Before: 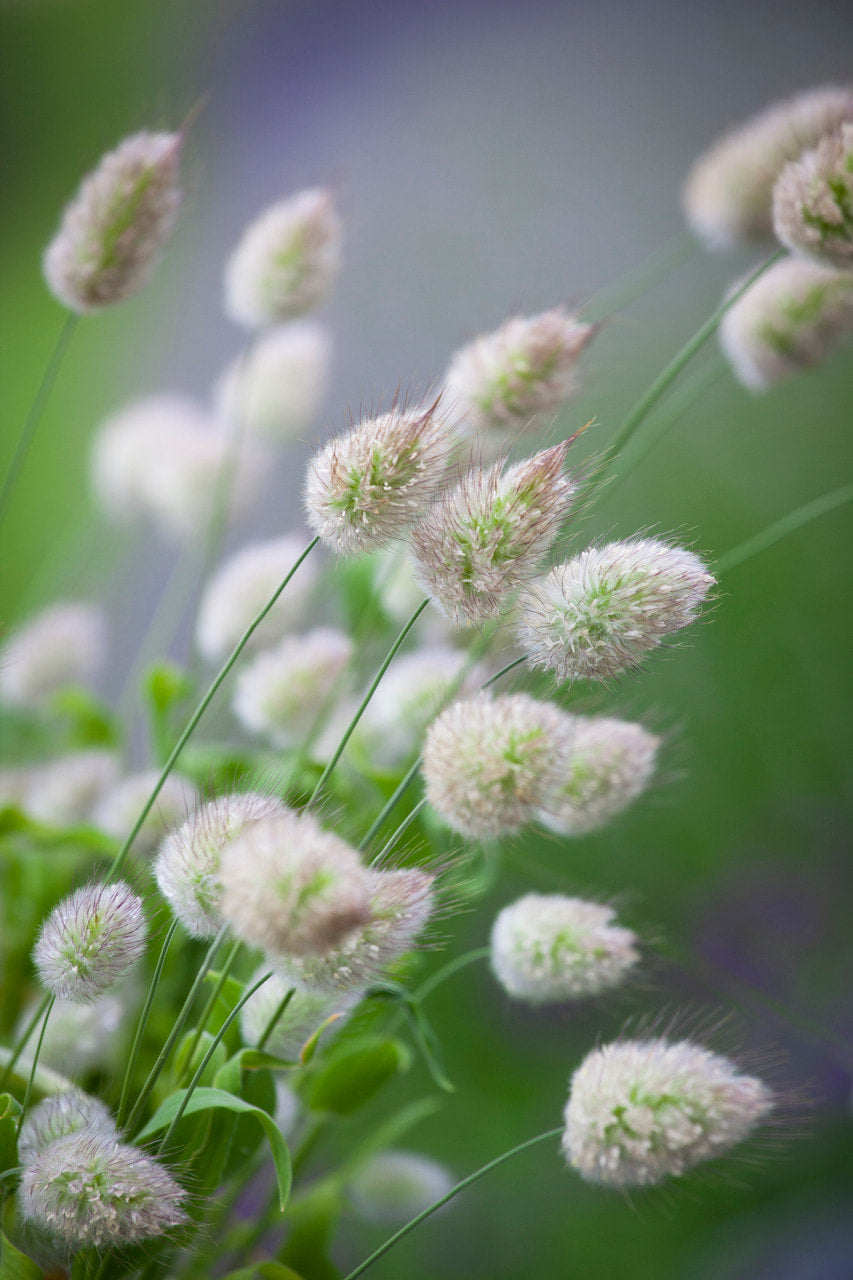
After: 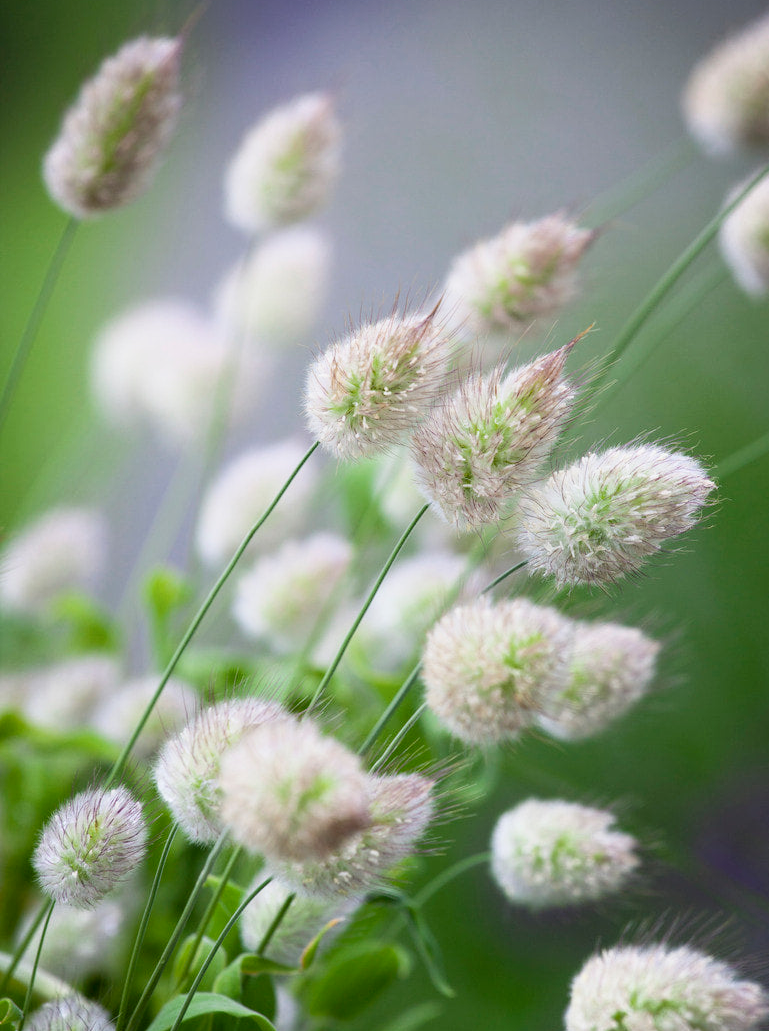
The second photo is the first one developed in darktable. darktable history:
crop: top 7.431%, right 9.837%, bottom 11.995%
contrast brightness saturation: contrast 0.085, saturation 0.024
shadows and highlights: shadows -62.94, white point adjustment -5.1, highlights 60.89
